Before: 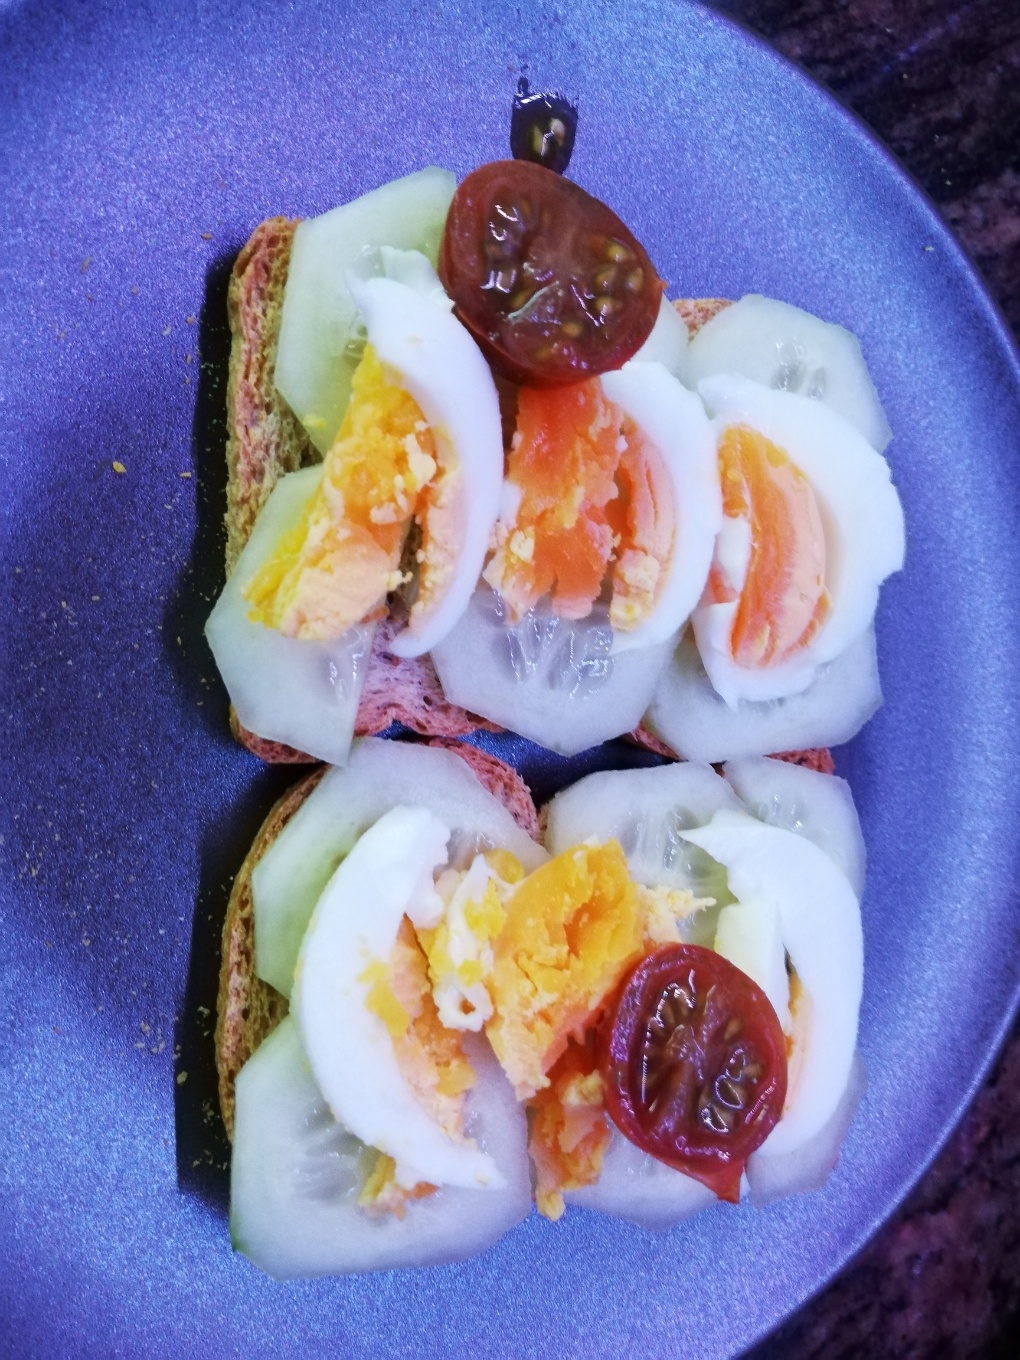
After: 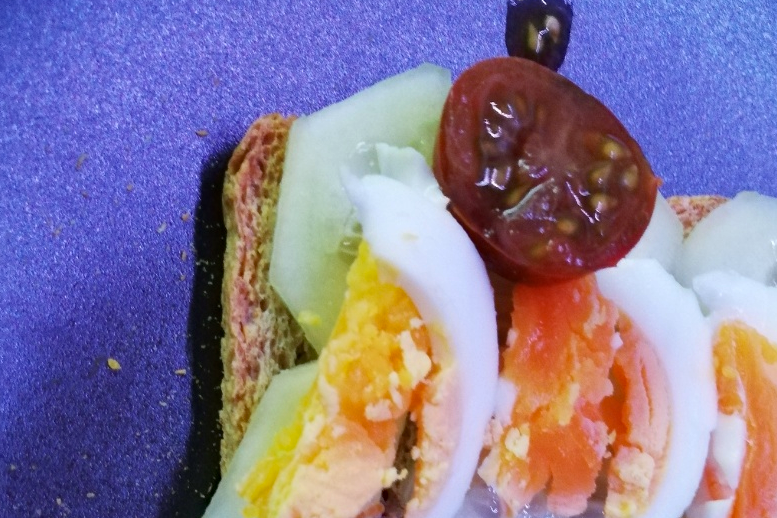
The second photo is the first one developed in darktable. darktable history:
crop: left 0.579%, top 7.627%, right 23.167%, bottom 54.275%
haze removal: compatibility mode true, adaptive false
